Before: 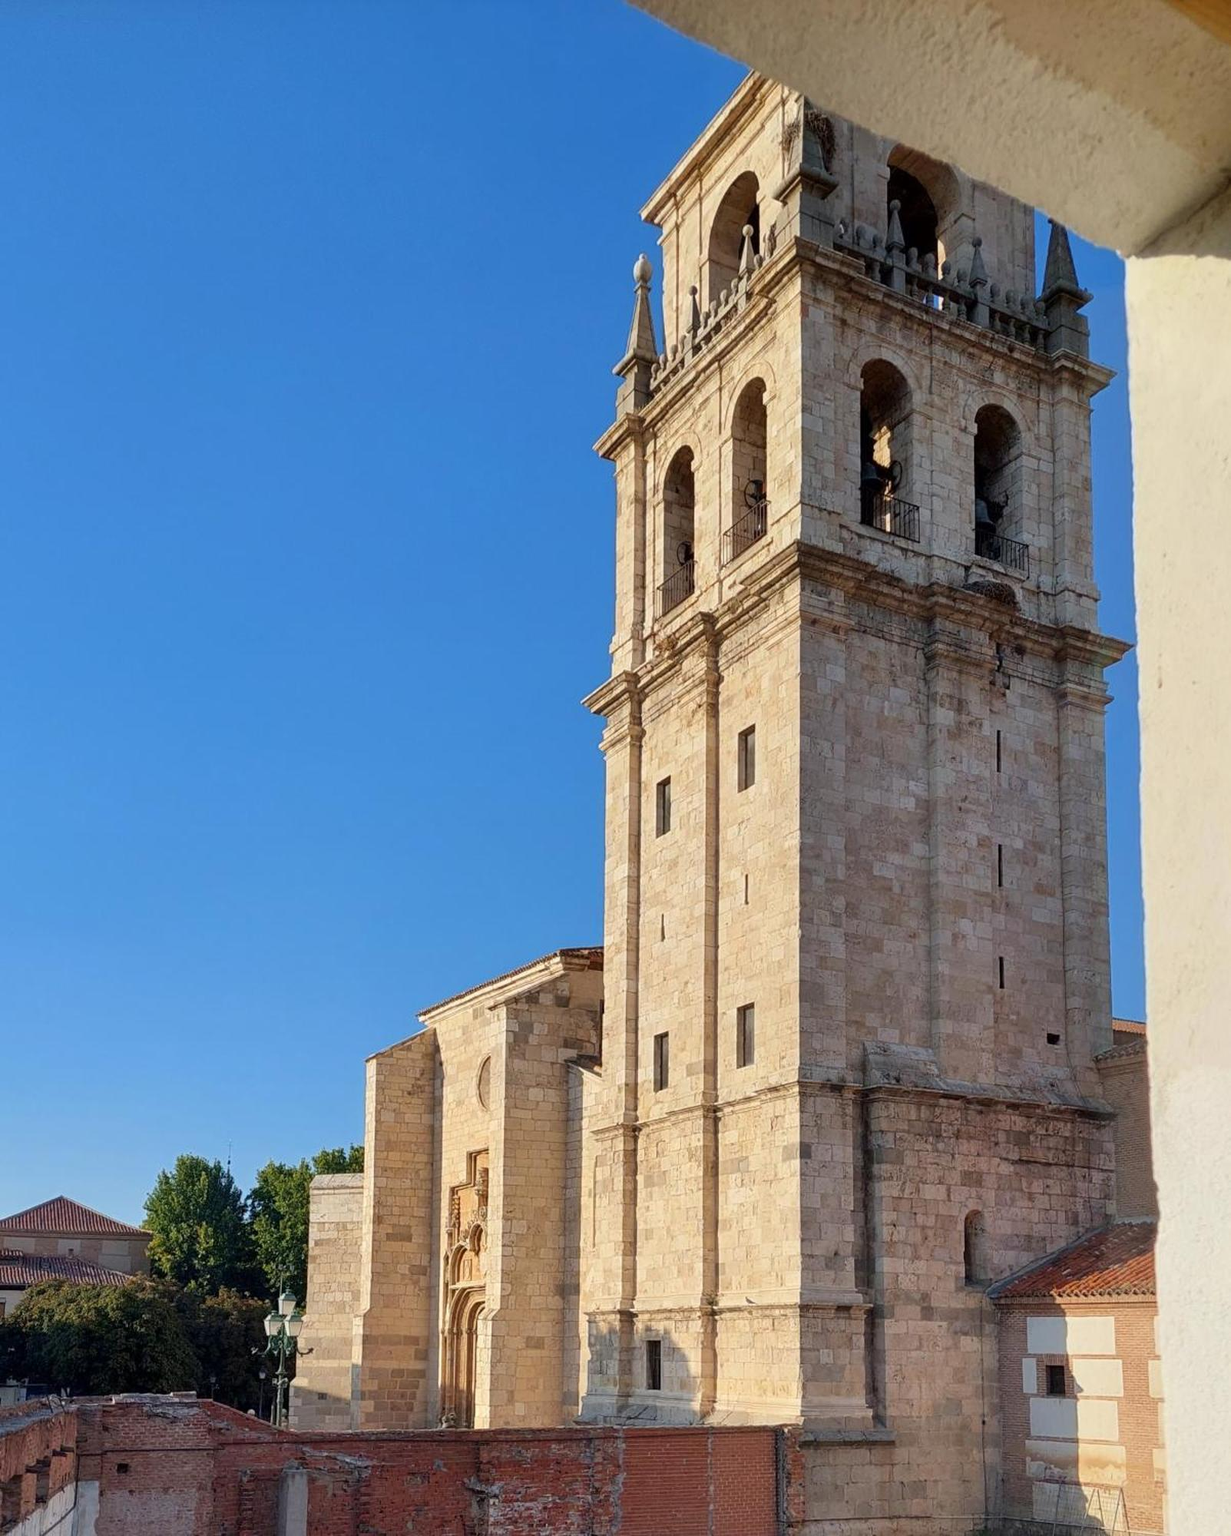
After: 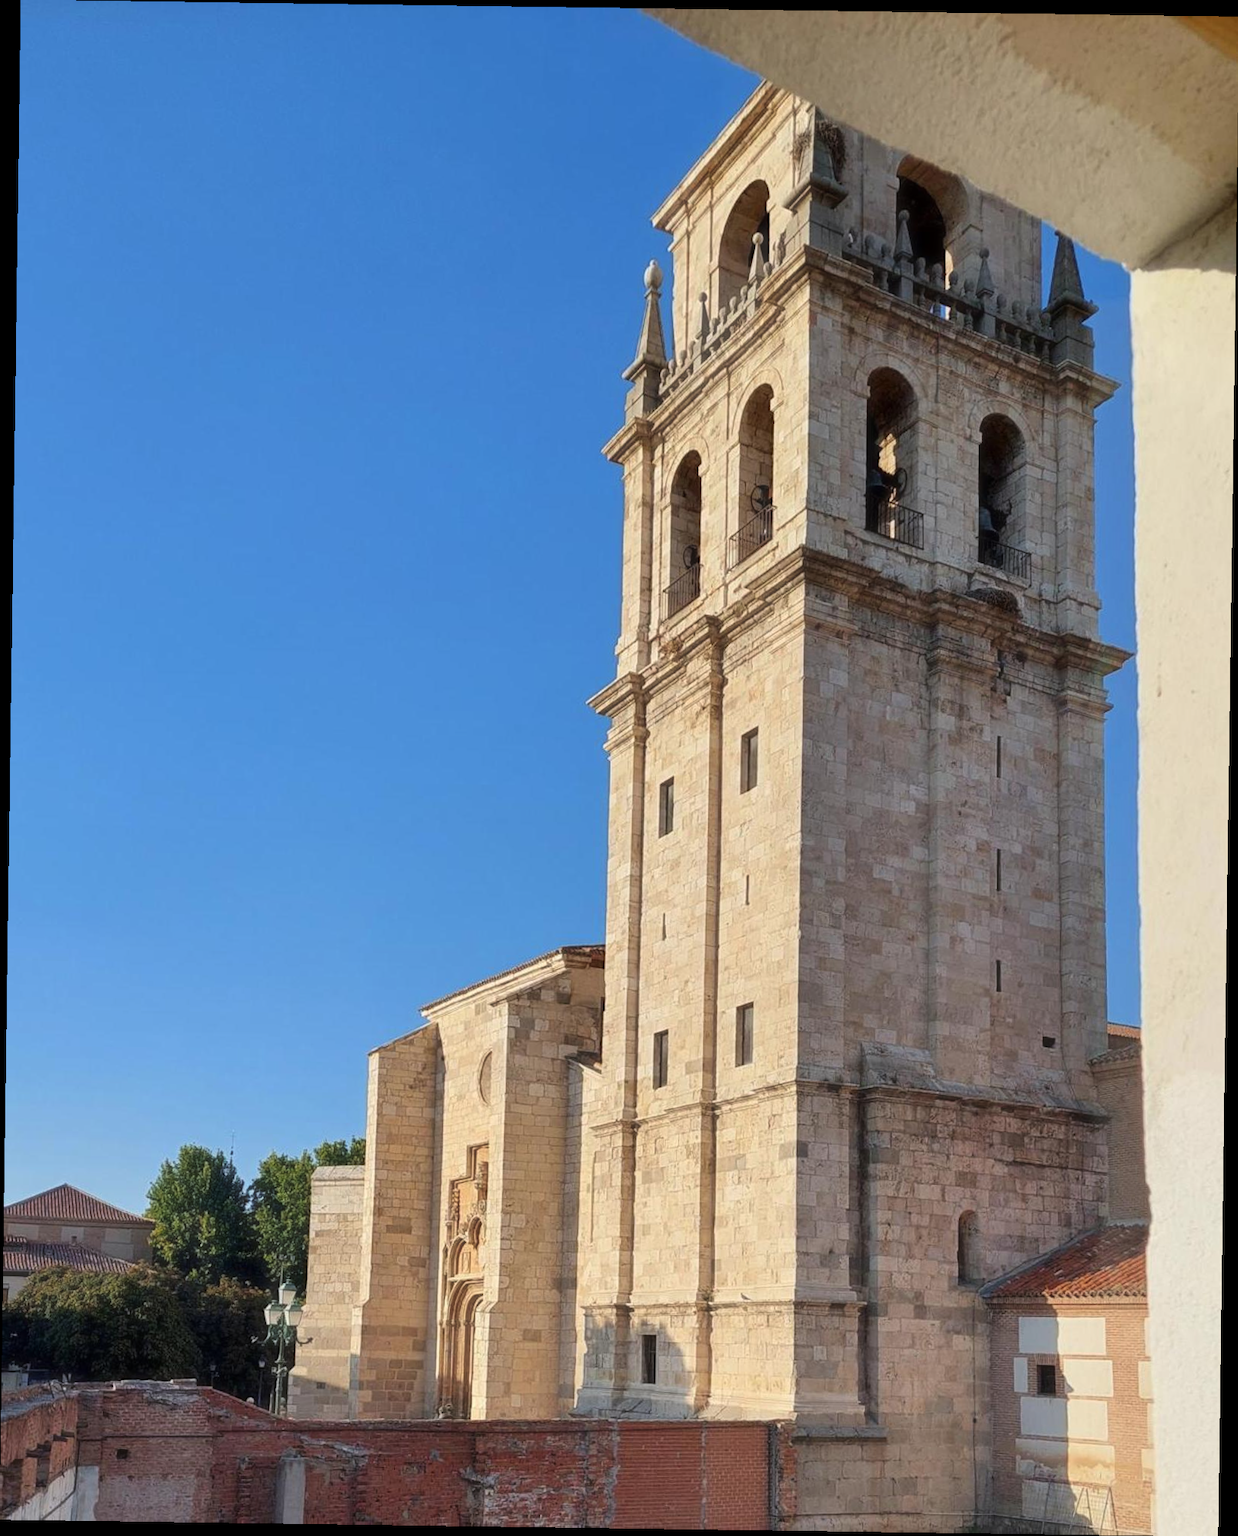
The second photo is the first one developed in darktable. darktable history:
rotate and perspective: rotation 0.8°, automatic cropping off
haze removal: strength -0.1, adaptive false
